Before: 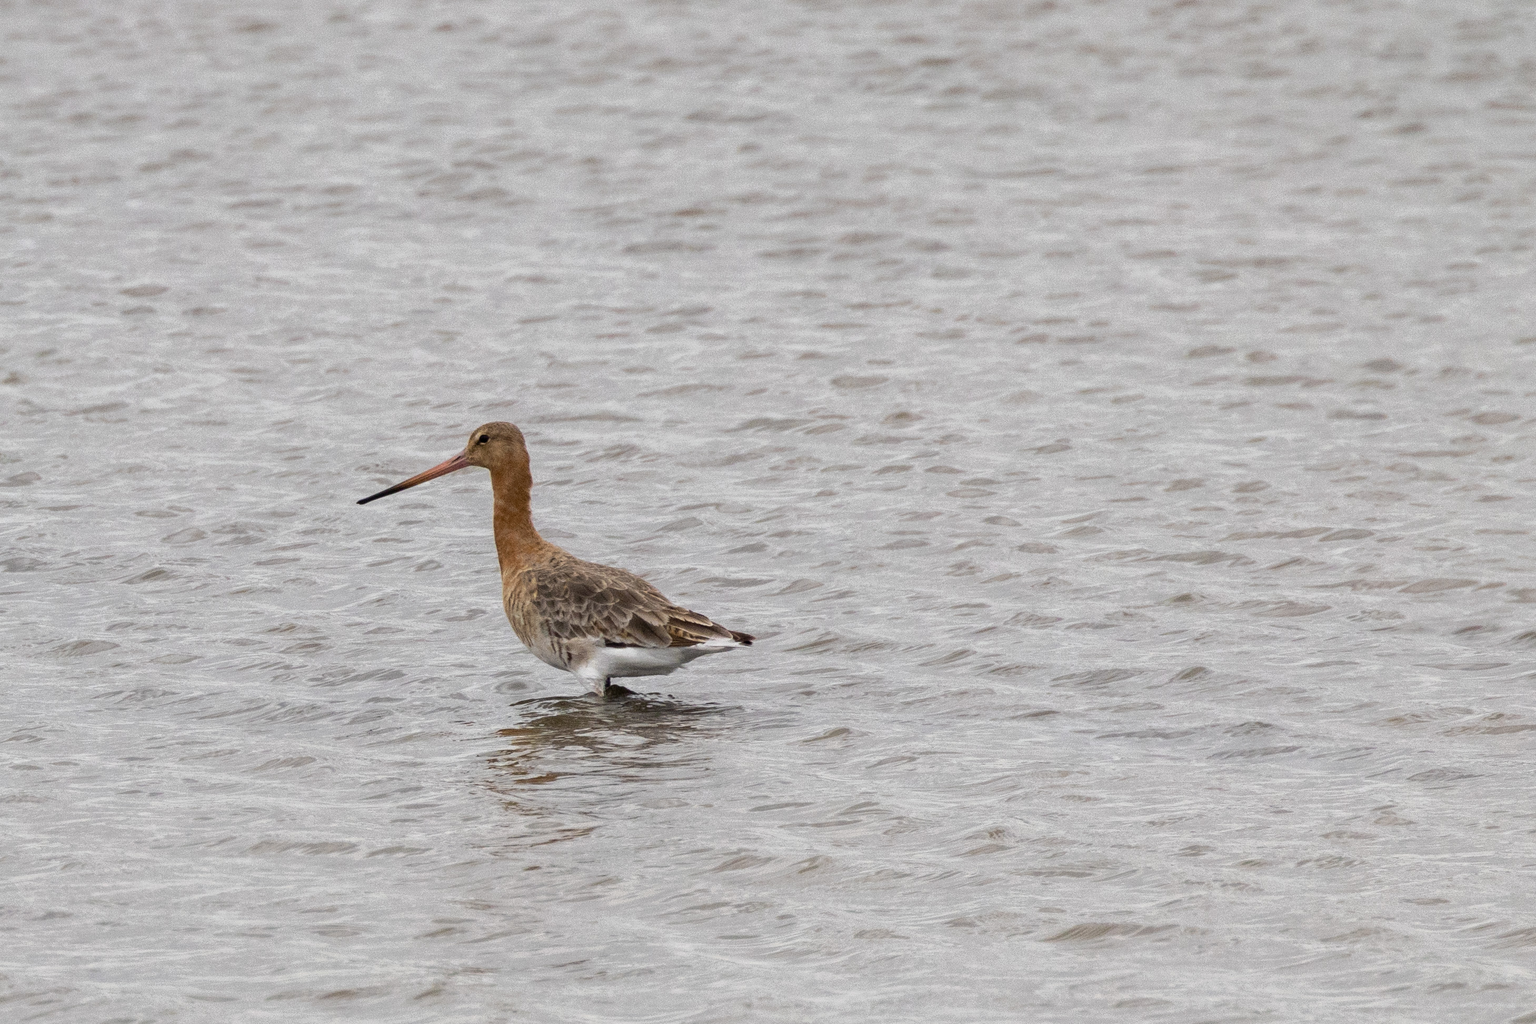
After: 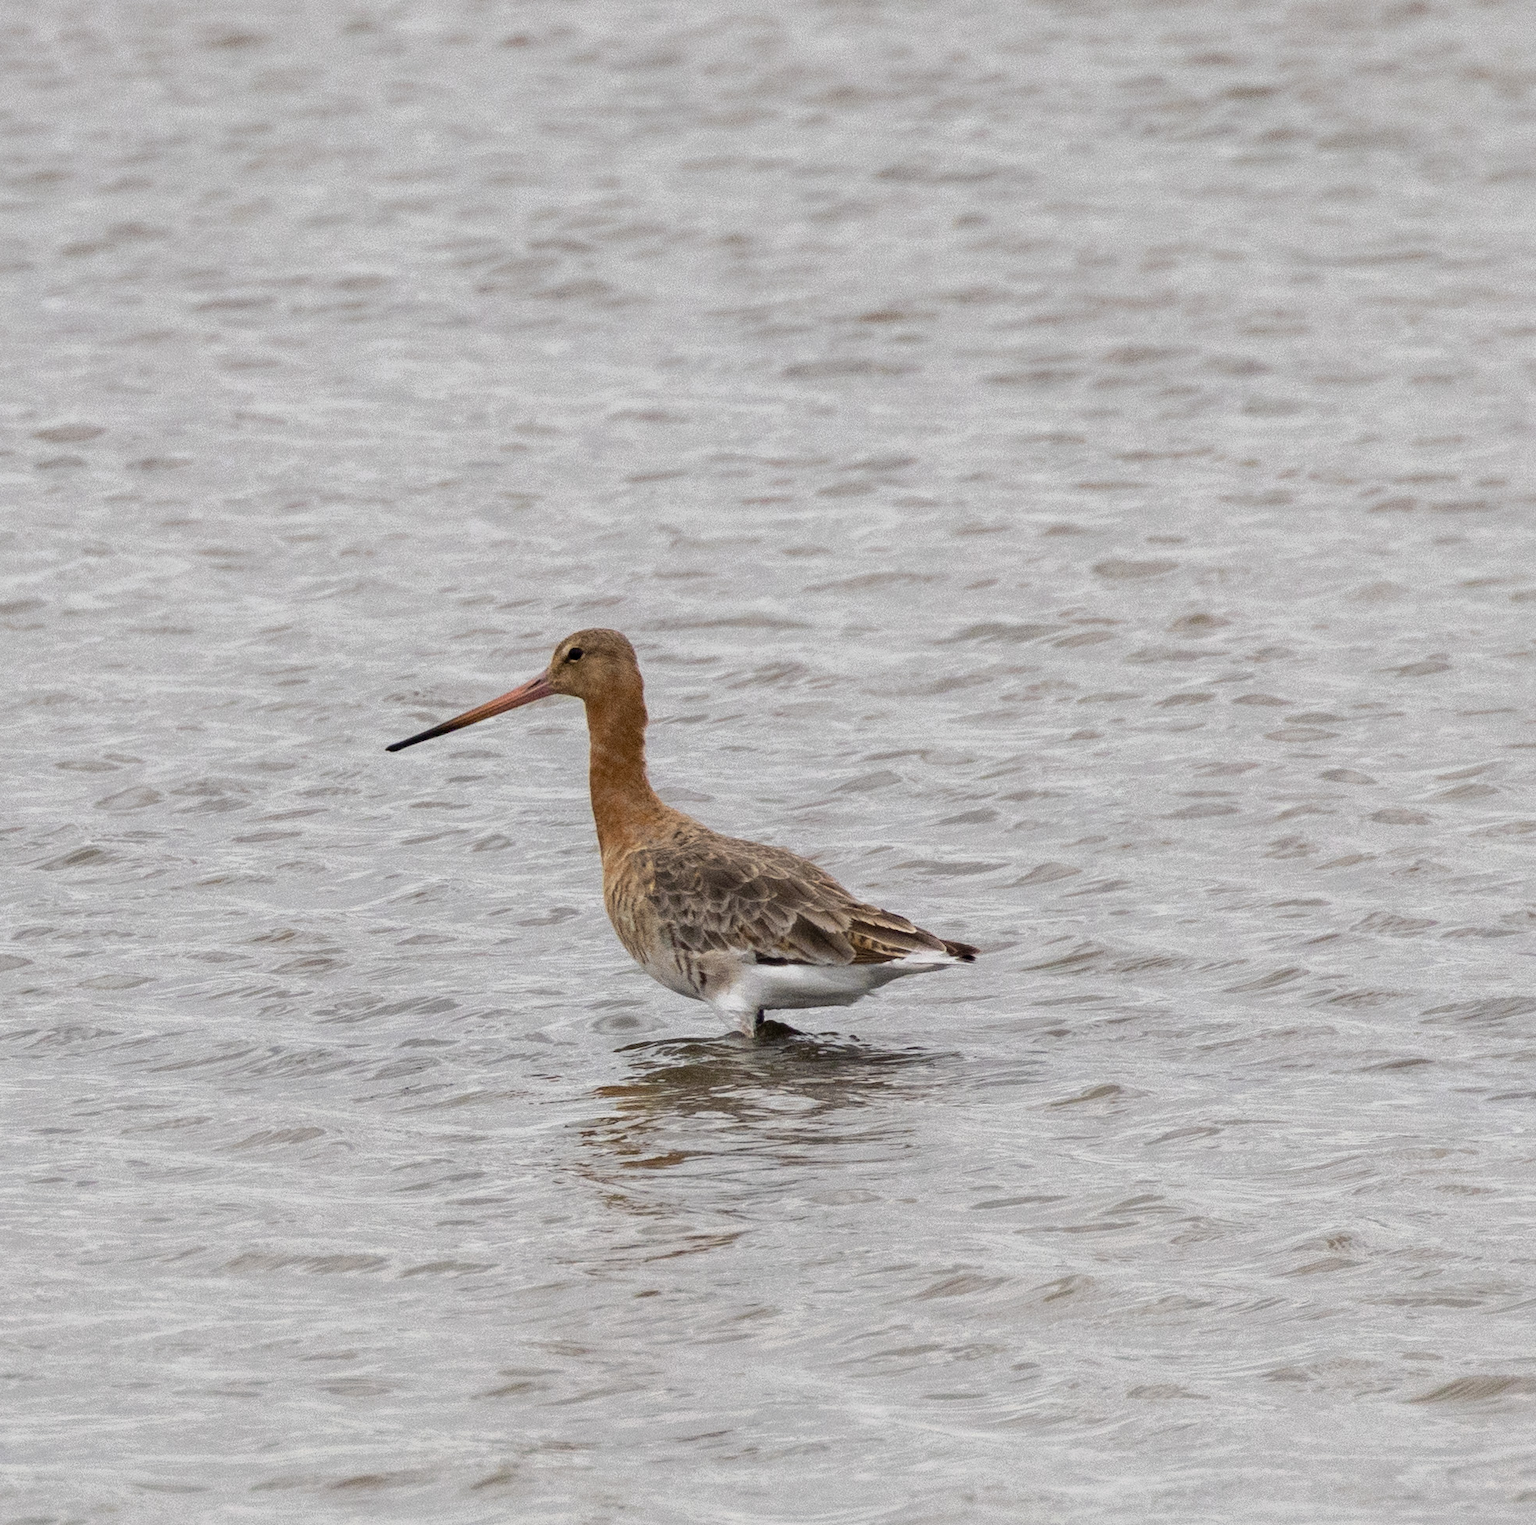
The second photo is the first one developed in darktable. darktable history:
crop and rotate: left 6.382%, right 26.513%
